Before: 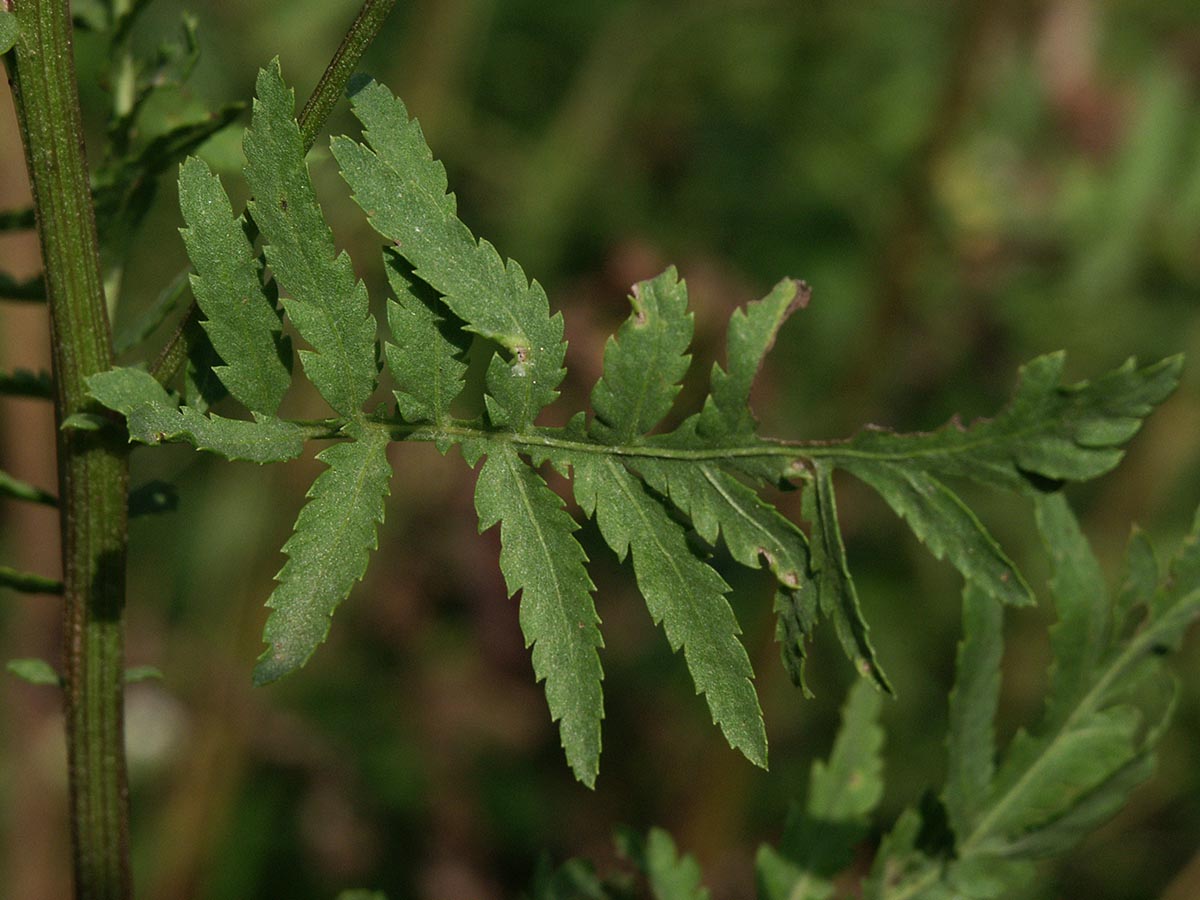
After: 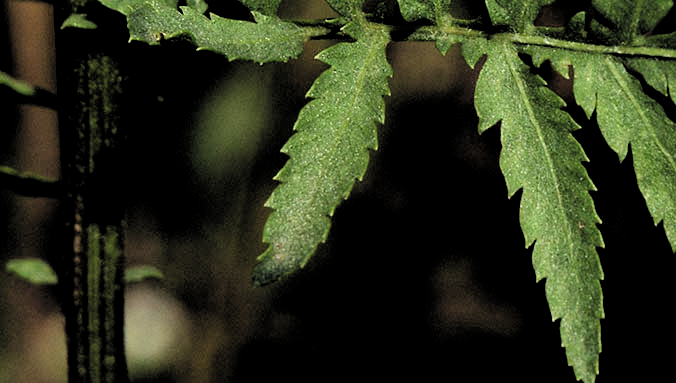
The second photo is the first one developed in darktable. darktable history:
filmic rgb: middle gray luminance 13.55%, black relative exposure -1.97 EV, white relative exposure 3.1 EV, threshold 6 EV, target black luminance 0%, hardness 1.79, latitude 59.23%, contrast 1.728, highlights saturation mix 5%, shadows ↔ highlights balance -37.52%, add noise in highlights 0, color science v3 (2019), use custom middle-gray values true, iterations of high-quality reconstruction 0, contrast in highlights soft, enable highlight reconstruction true
crop: top 44.483%, right 43.593%, bottom 12.892%
